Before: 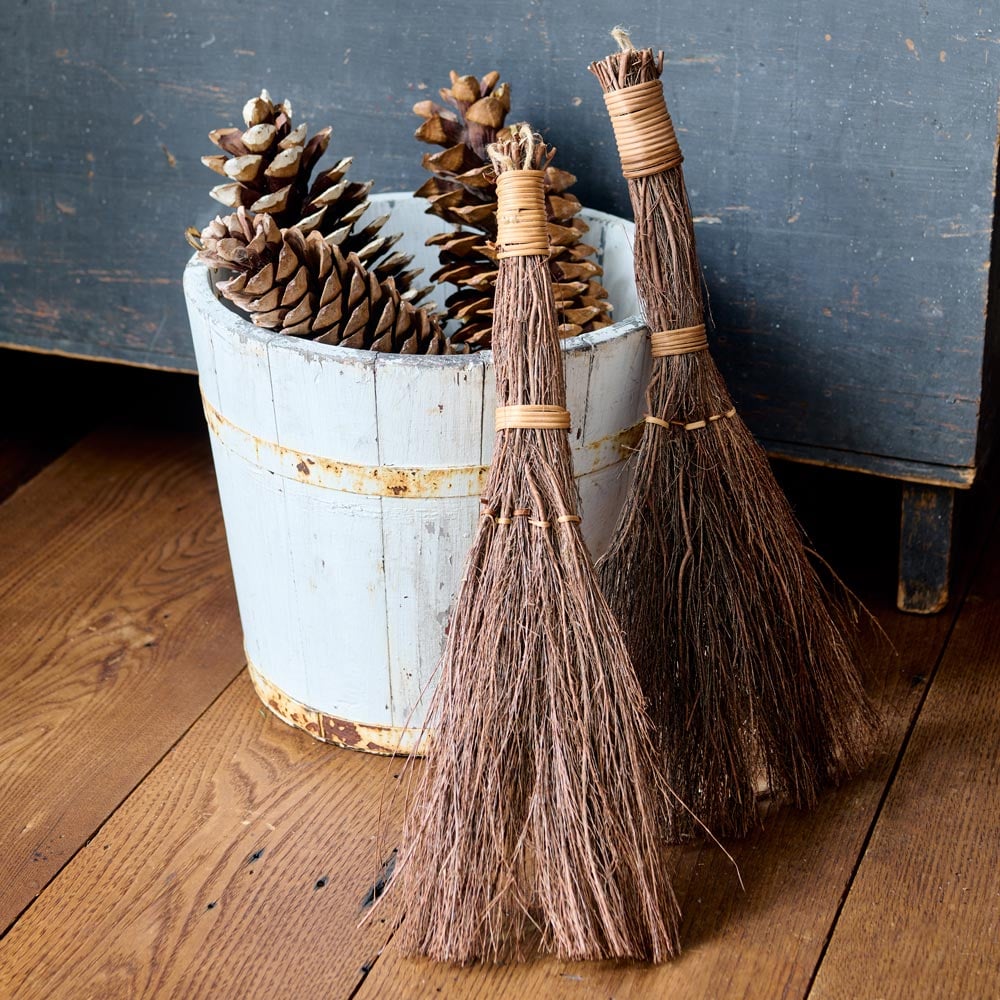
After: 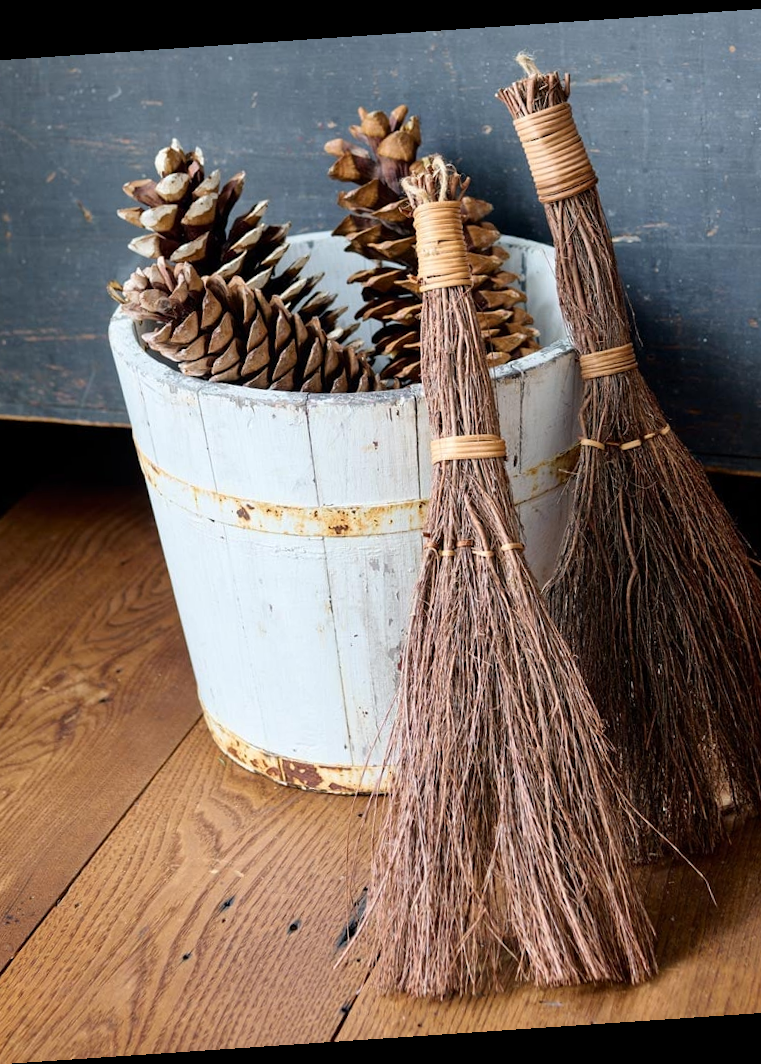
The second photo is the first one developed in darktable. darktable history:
crop and rotate: left 9.061%, right 20.142%
rotate and perspective: rotation -4.2°, shear 0.006, automatic cropping off
